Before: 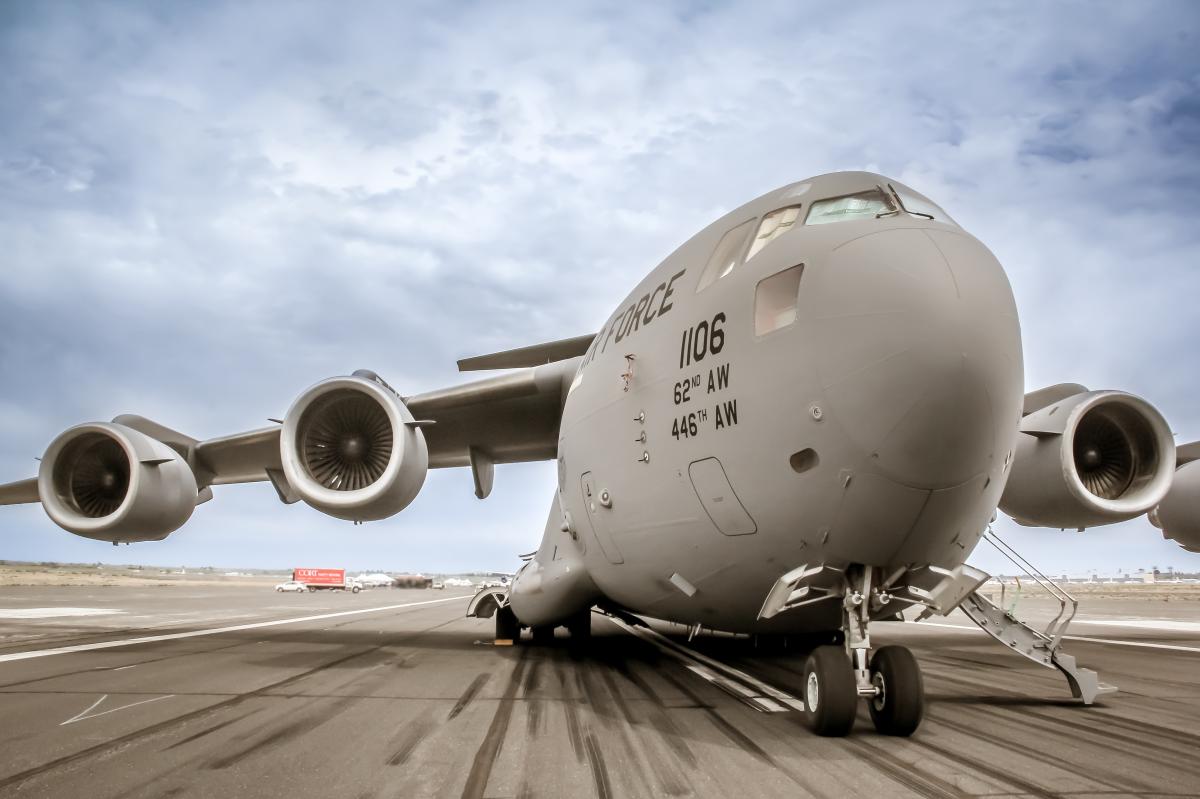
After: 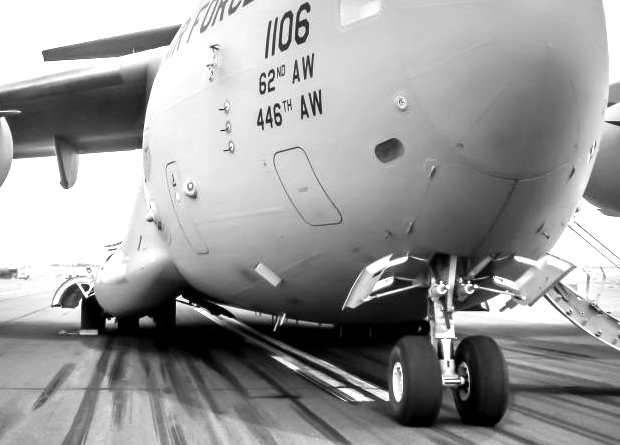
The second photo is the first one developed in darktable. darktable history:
crop: left 34.655%, top 38.818%, right 13.597%, bottom 5.404%
levels: black 0.036%, levels [0, 0.374, 0.749]
color zones: curves: ch0 [(0, 0.613) (0.01, 0.613) (0.245, 0.448) (0.498, 0.529) (0.642, 0.665) (0.879, 0.777) (0.99, 0.613)]; ch1 [(0, 0) (0.143, 0) (0.286, 0) (0.429, 0) (0.571, 0) (0.714, 0) (0.857, 0)]
vignetting: fall-off start 79.83%
